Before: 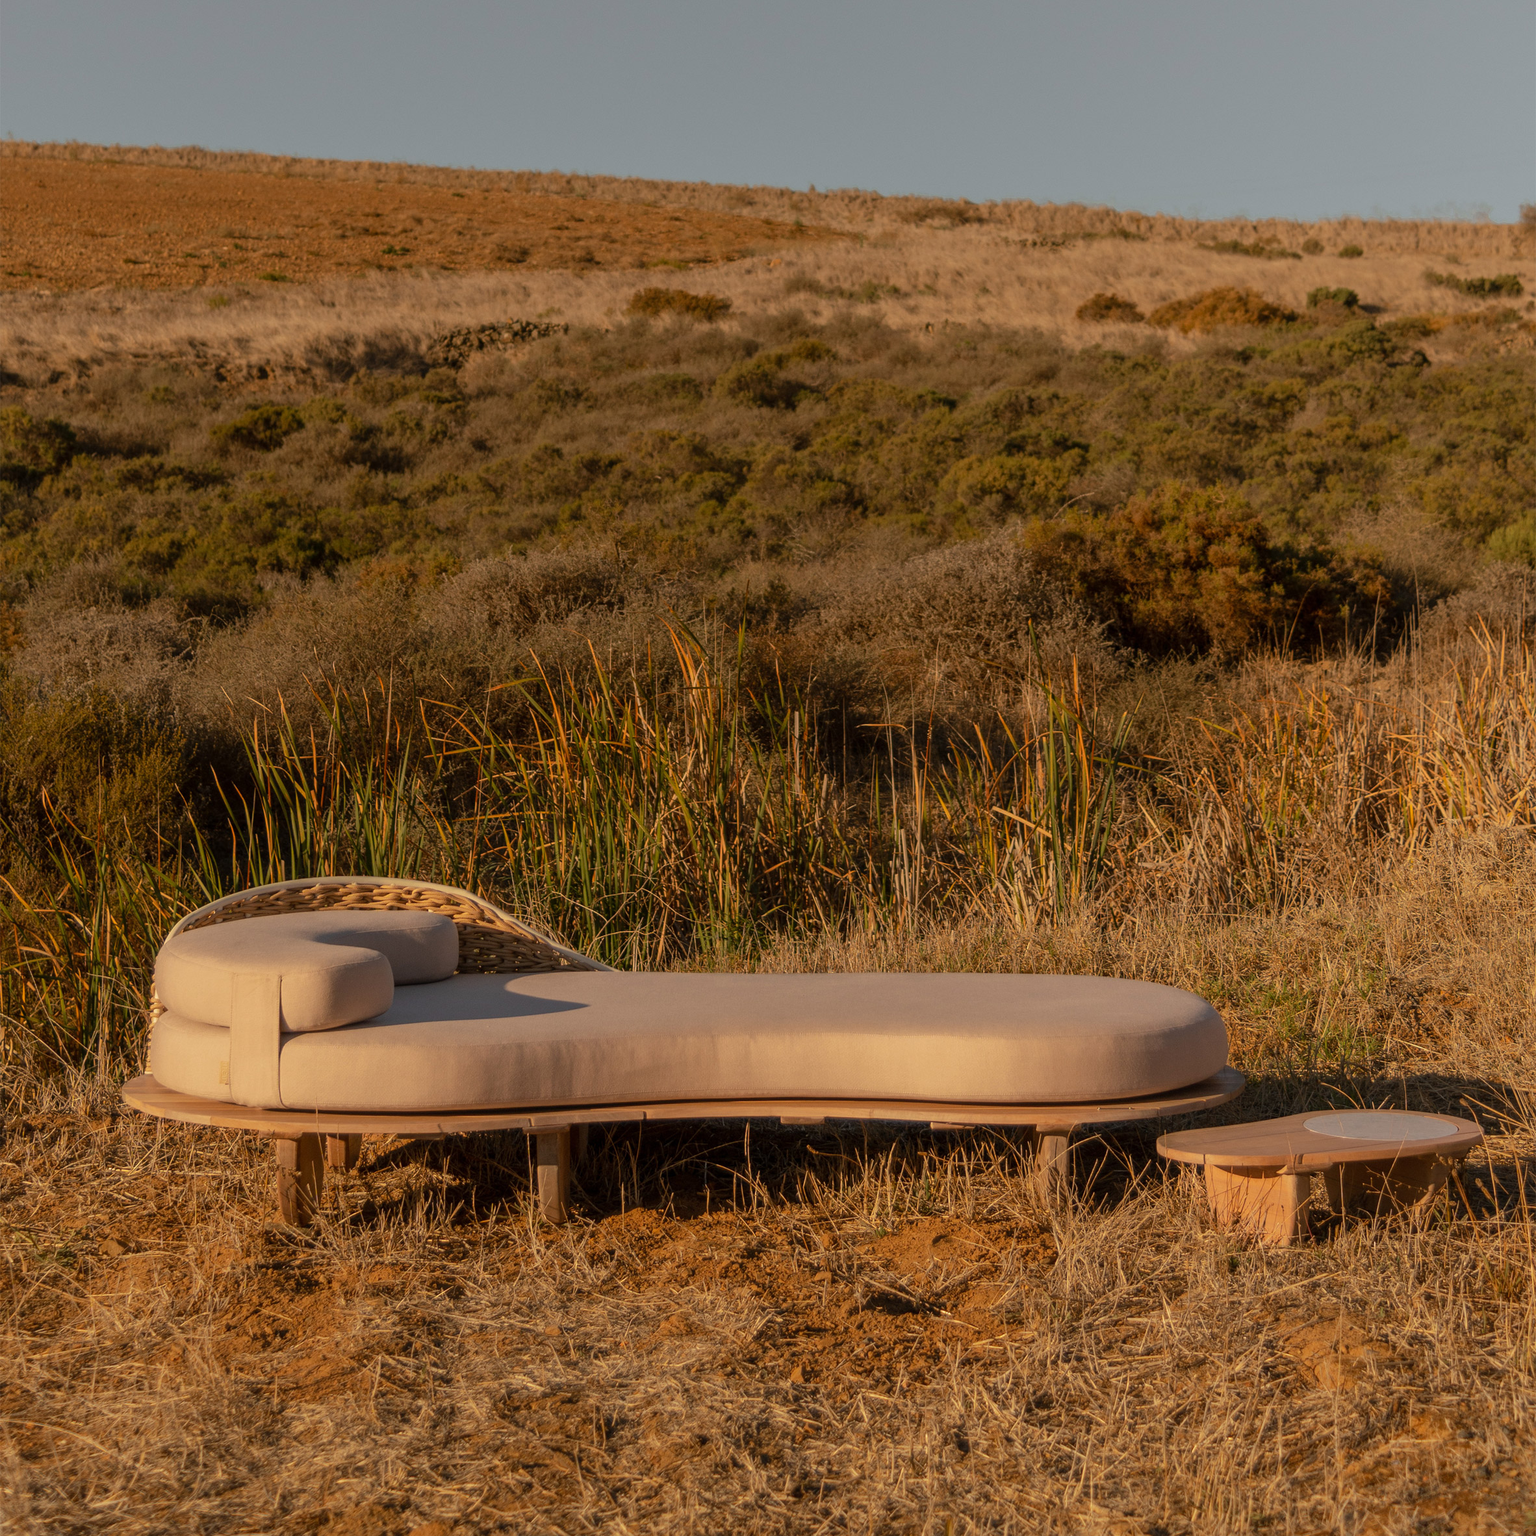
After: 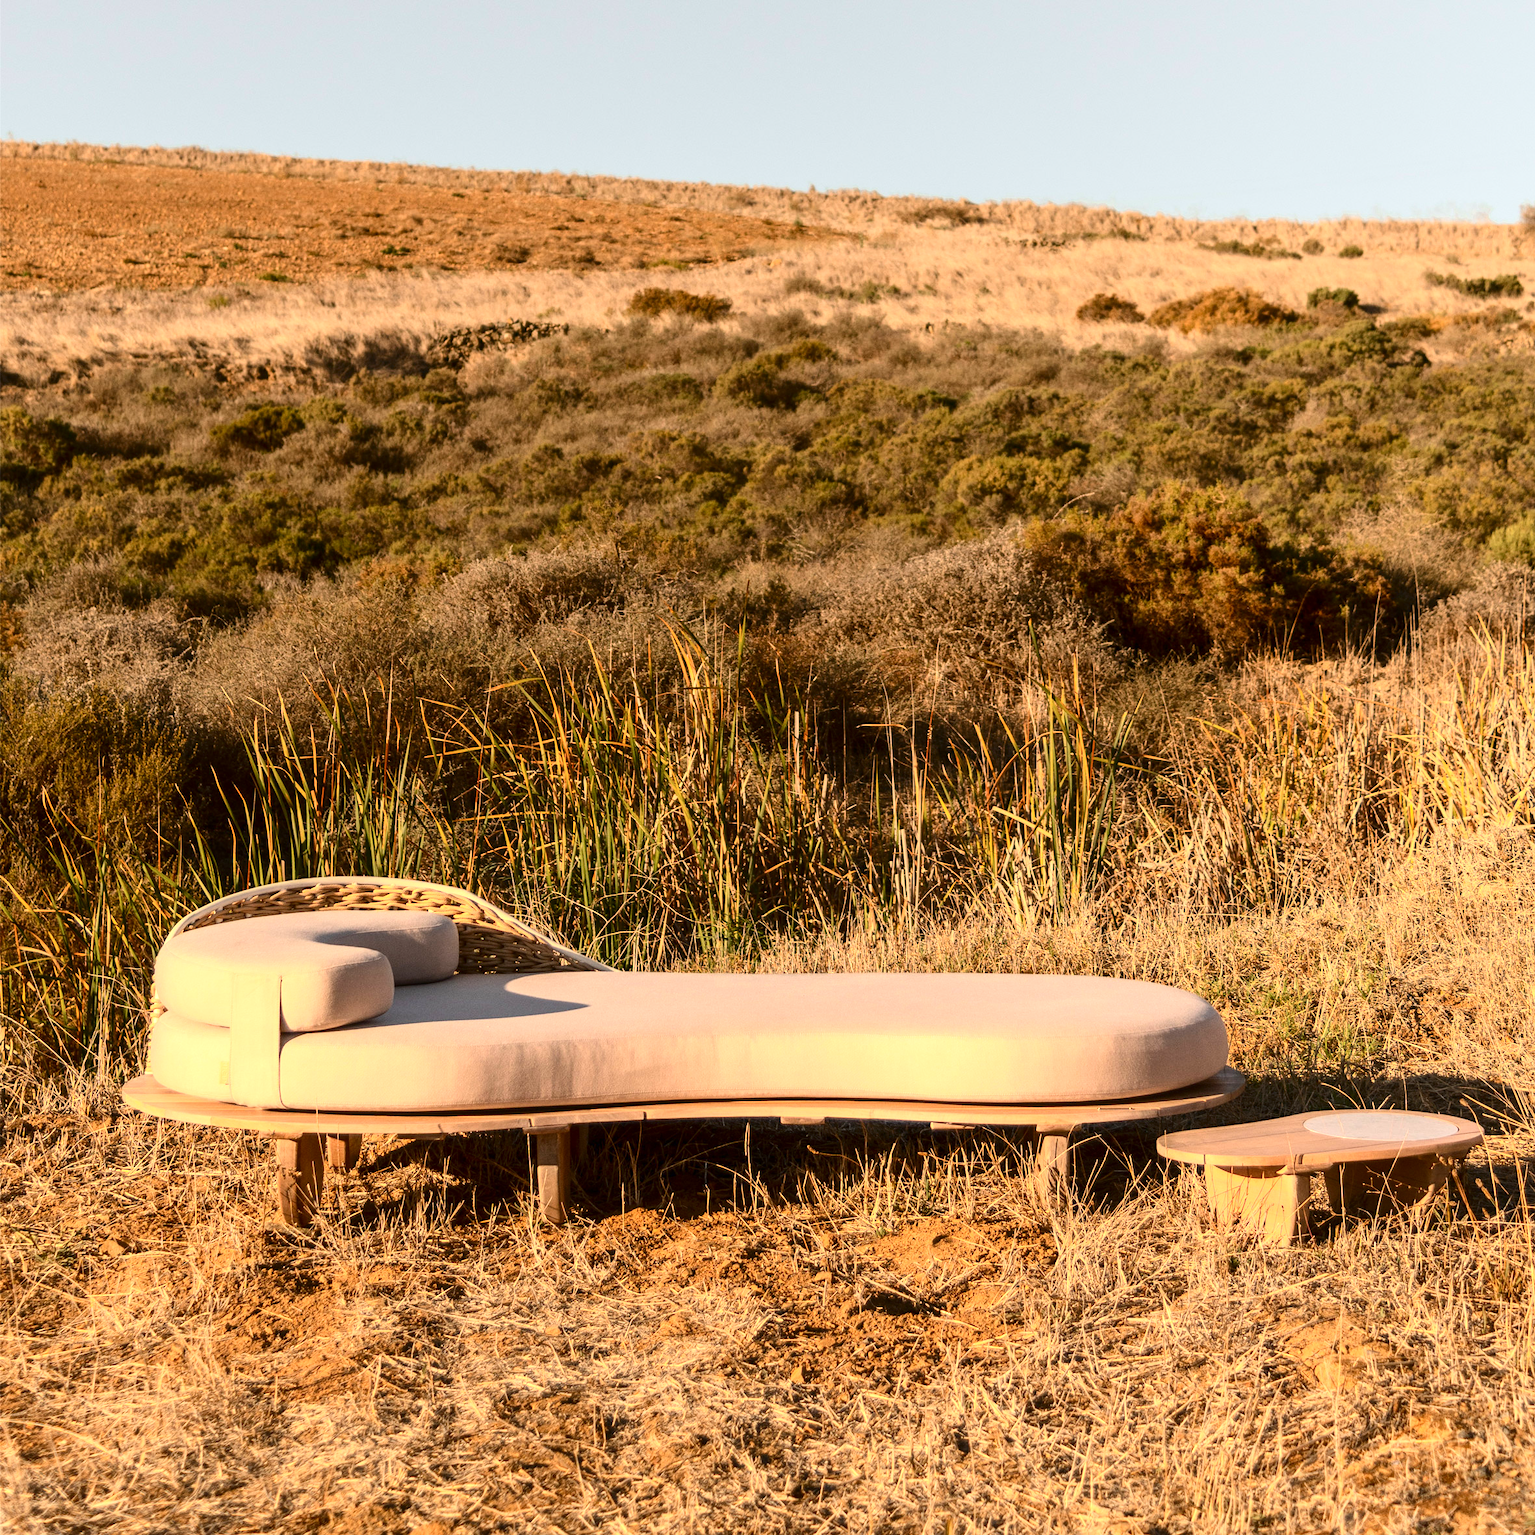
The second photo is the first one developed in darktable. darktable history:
contrast brightness saturation: contrast 0.28
exposure: black level correction 0, exposure 1.173 EV, compensate exposure bias true, compensate highlight preservation false
